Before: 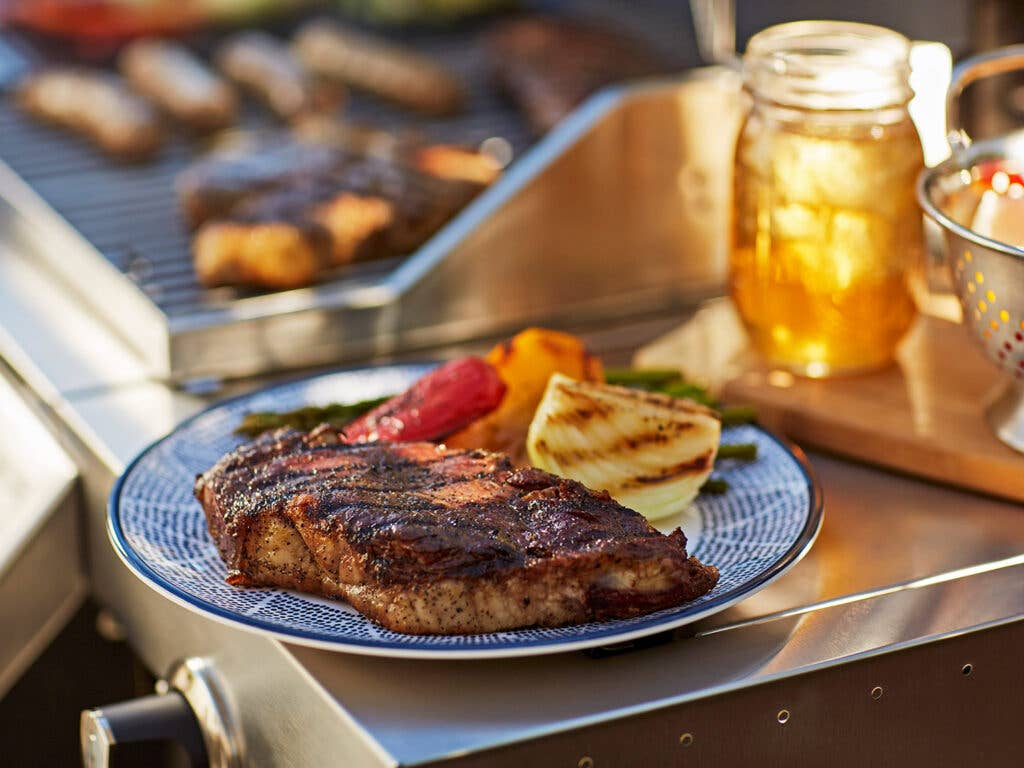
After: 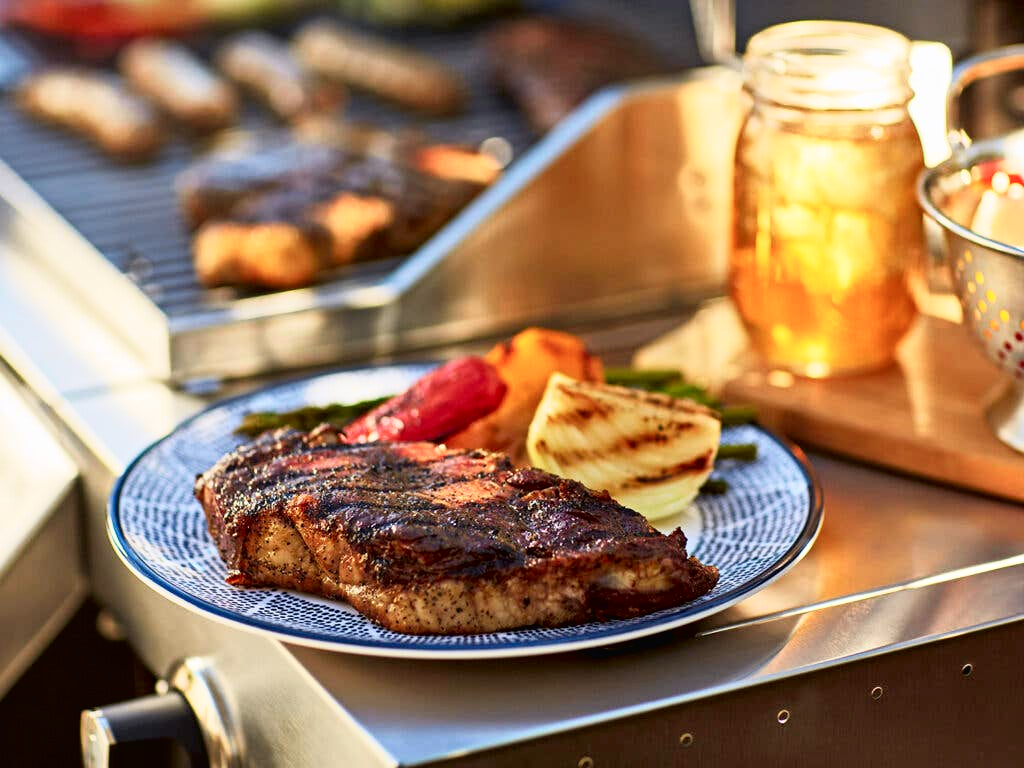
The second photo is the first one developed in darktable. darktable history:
shadows and highlights: radius 127.1, shadows 30.3, highlights -30.67, low approximation 0.01, soften with gaussian
tone curve: curves: ch0 [(0, 0.013) (0.054, 0.018) (0.205, 0.191) (0.289, 0.292) (0.39, 0.424) (0.493, 0.551) (0.647, 0.752) (0.778, 0.895) (1, 0.998)]; ch1 [(0, 0) (0.385, 0.343) (0.439, 0.415) (0.494, 0.495) (0.501, 0.501) (0.51, 0.509) (0.54, 0.546) (0.586, 0.606) (0.66, 0.701) (0.783, 0.804) (1, 1)]; ch2 [(0, 0) (0.32, 0.281) (0.403, 0.399) (0.441, 0.428) (0.47, 0.469) (0.498, 0.496) (0.524, 0.538) (0.566, 0.579) (0.633, 0.665) (0.7, 0.711) (1, 1)], color space Lab, independent channels, preserve colors none
